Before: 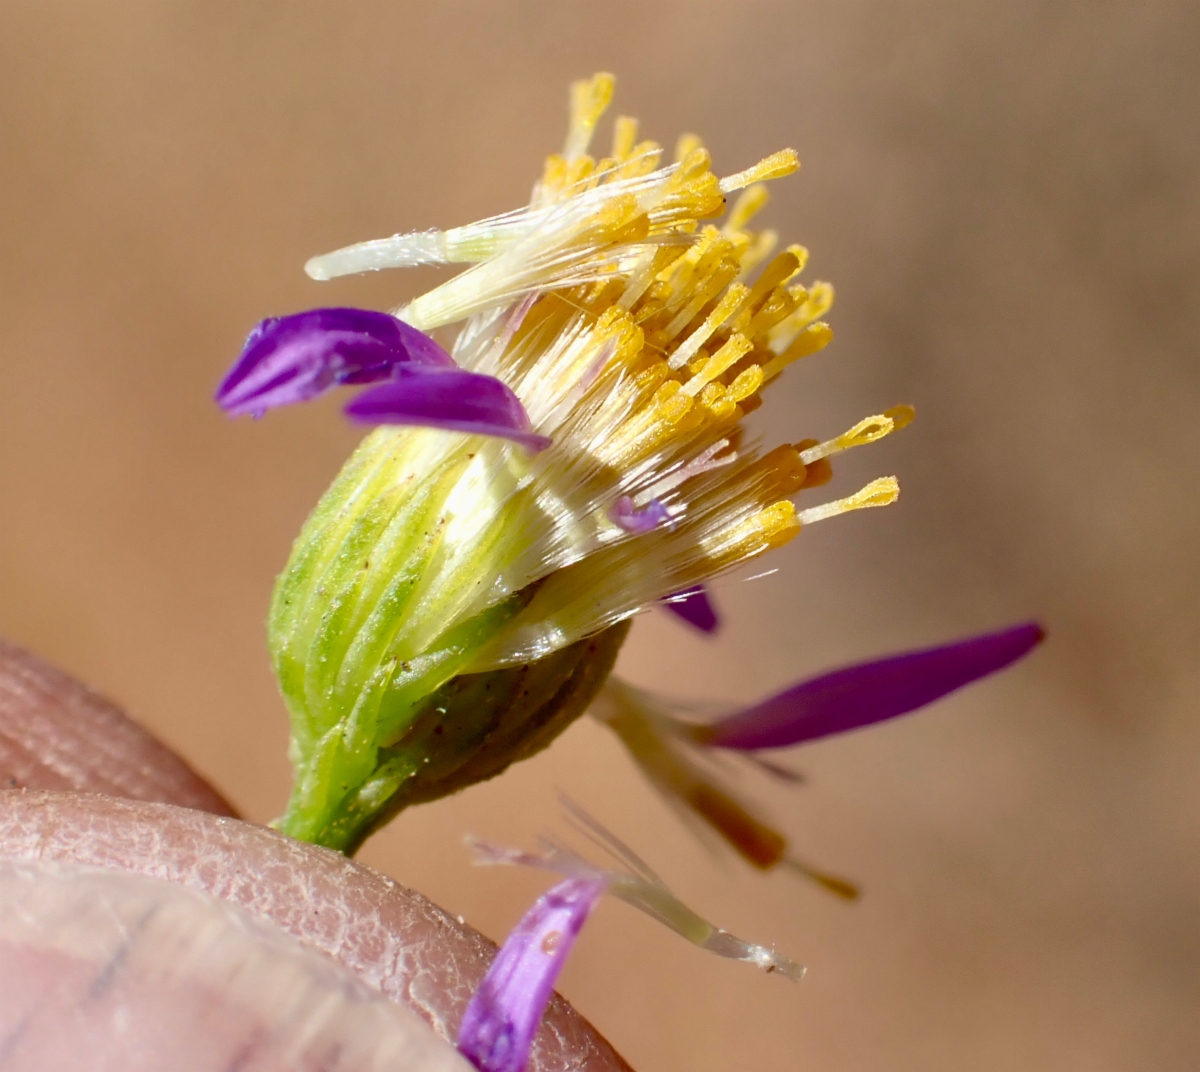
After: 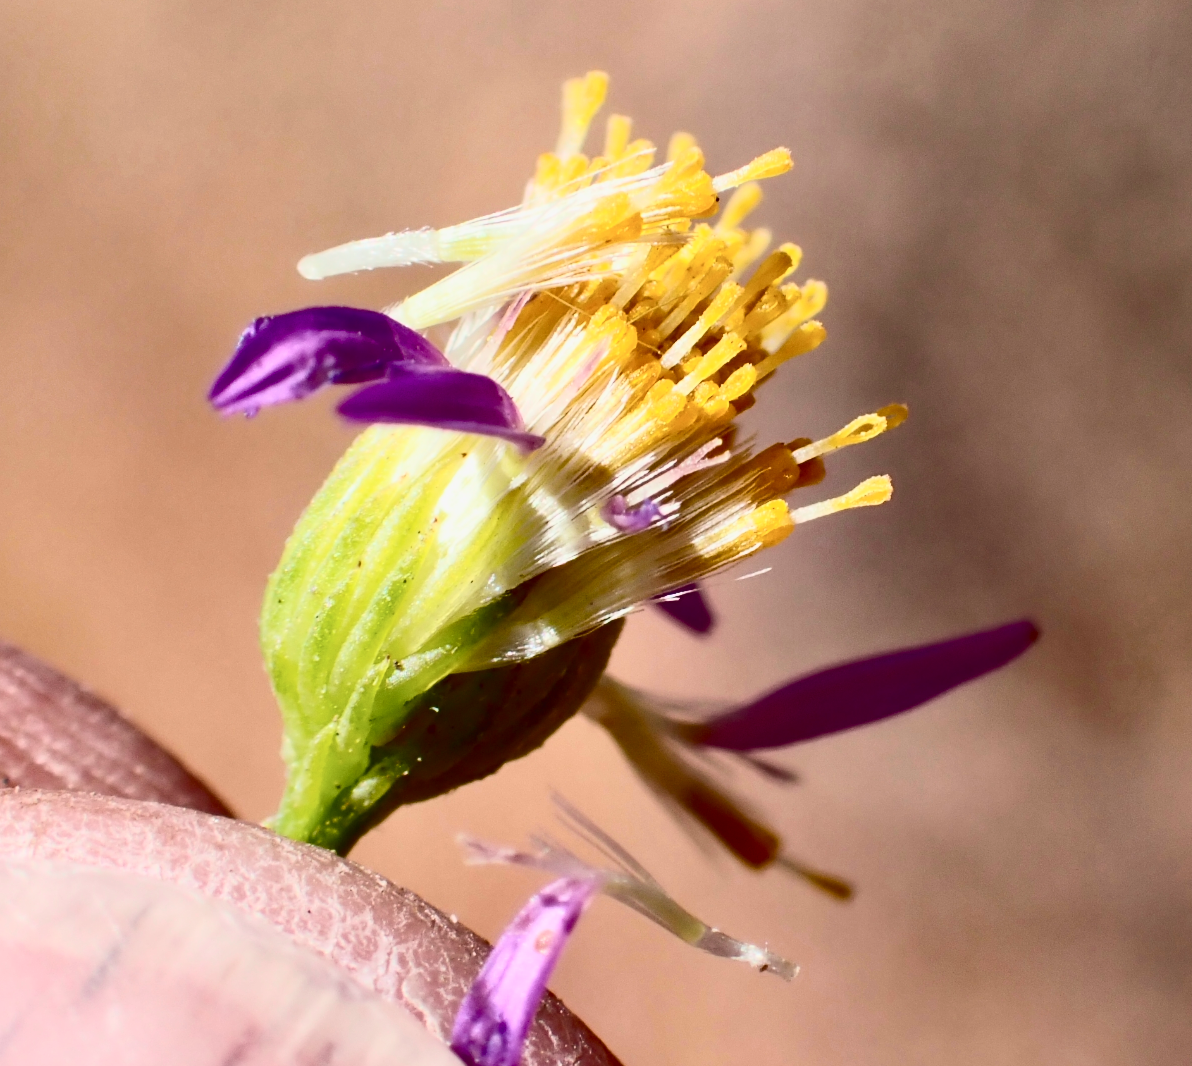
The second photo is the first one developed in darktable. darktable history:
contrast brightness saturation: contrast 0.28
tone curve: curves: ch0 [(0, 0.023) (0.217, 0.19) (0.754, 0.801) (1, 0.977)]; ch1 [(0, 0) (0.392, 0.398) (0.5, 0.5) (0.521, 0.528) (0.56, 0.577) (1, 1)]; ch2 [(0, 0) (0.5, 0.5) (0.579, 0.561) (0.65, 0.657) (1, 1)], color space Lab, independent channels, preserve colors none
crop and rotate: left 0.614%, top 0.179%, bottom 0.309%
